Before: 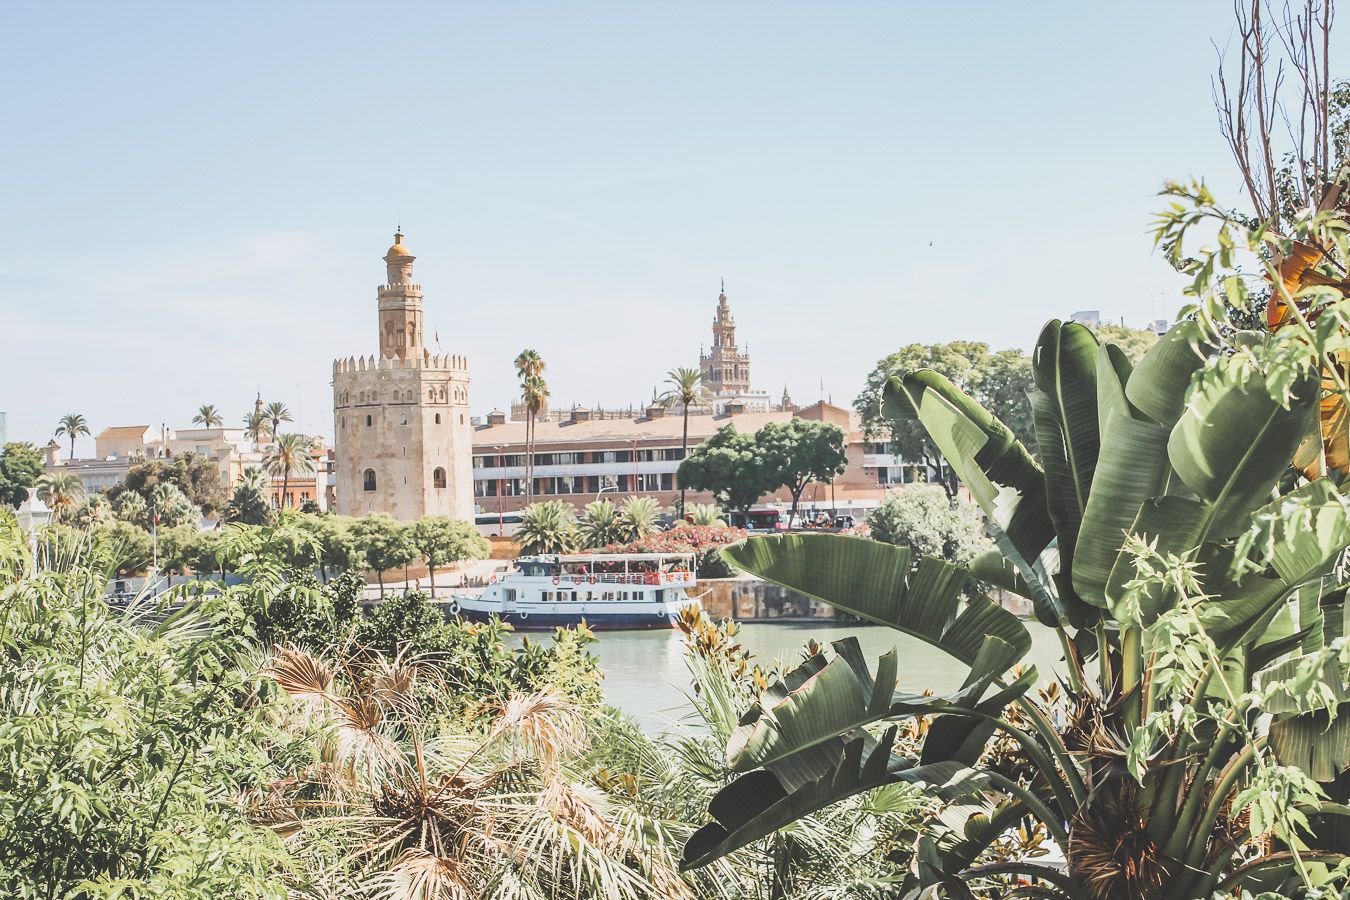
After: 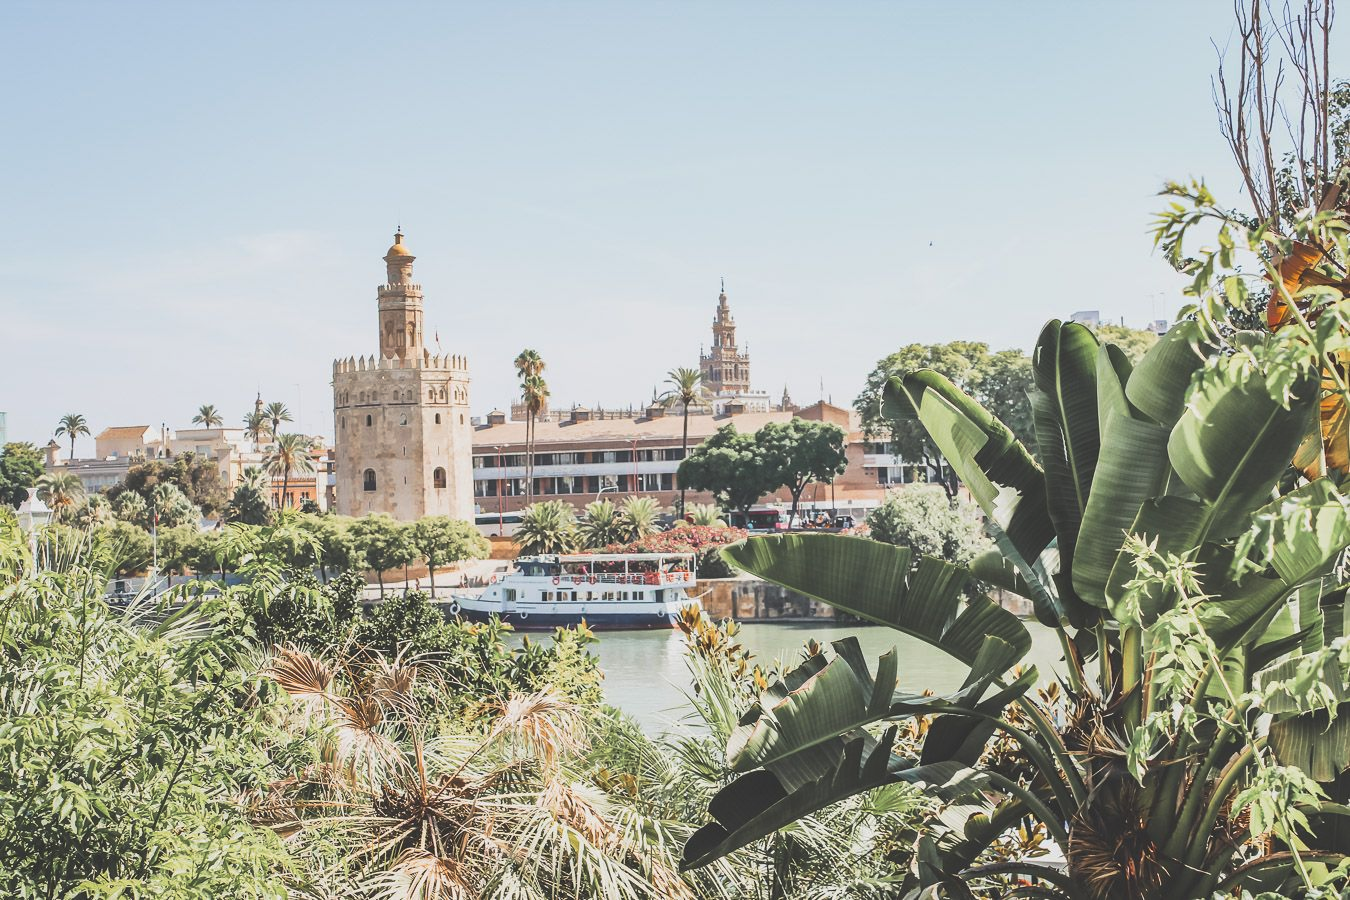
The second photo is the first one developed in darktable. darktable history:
tone curve: curves: ch0 [(0, 0) (0.003, 0.013) (0.011, 0.02) (0.025, 0.037) (0.044, 0.068) (0.069, 0.108) (0.1, 0.138) (0.136, 0.168) (0.177, 0.203) (0.224, 0.241) (0.277, 0.281) (0.335, 0.328) (0.399, 0.382) (0.468, 0.448) (0.543, 0.519) (0.623, 0.603) (0.709, 0.705) (0.801, 0.808) (0.898, 0.903) (1, 1)], preserve colors none
exposure: black level correction 0.001, exposure -0.124 EV, compensate highlight preservation false
